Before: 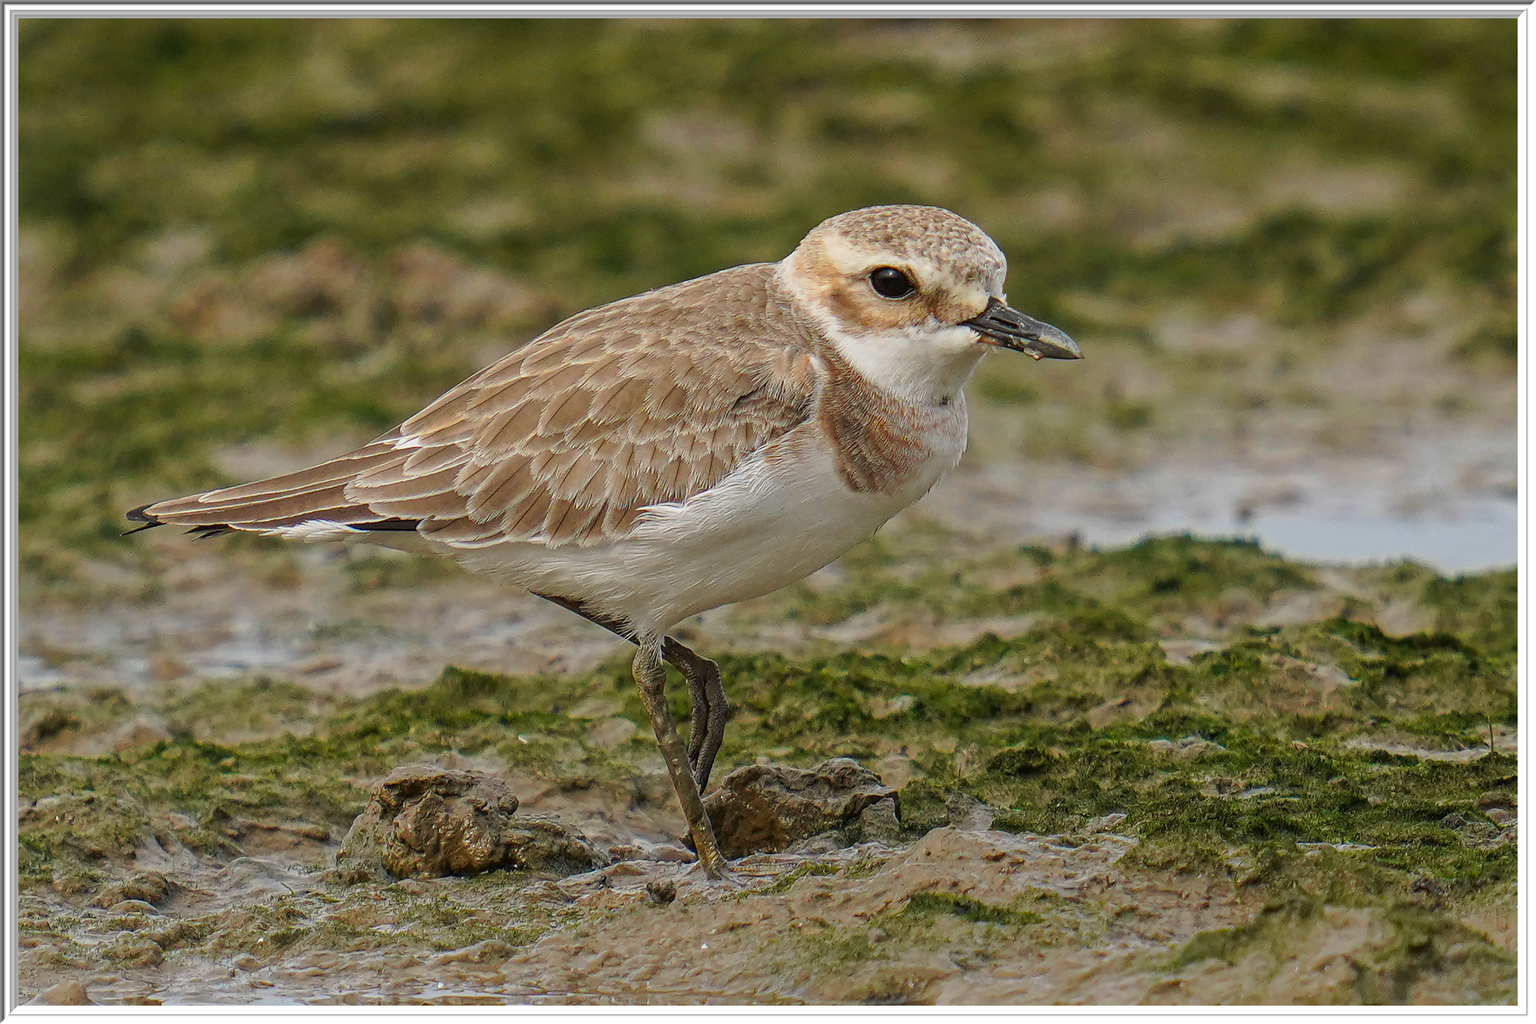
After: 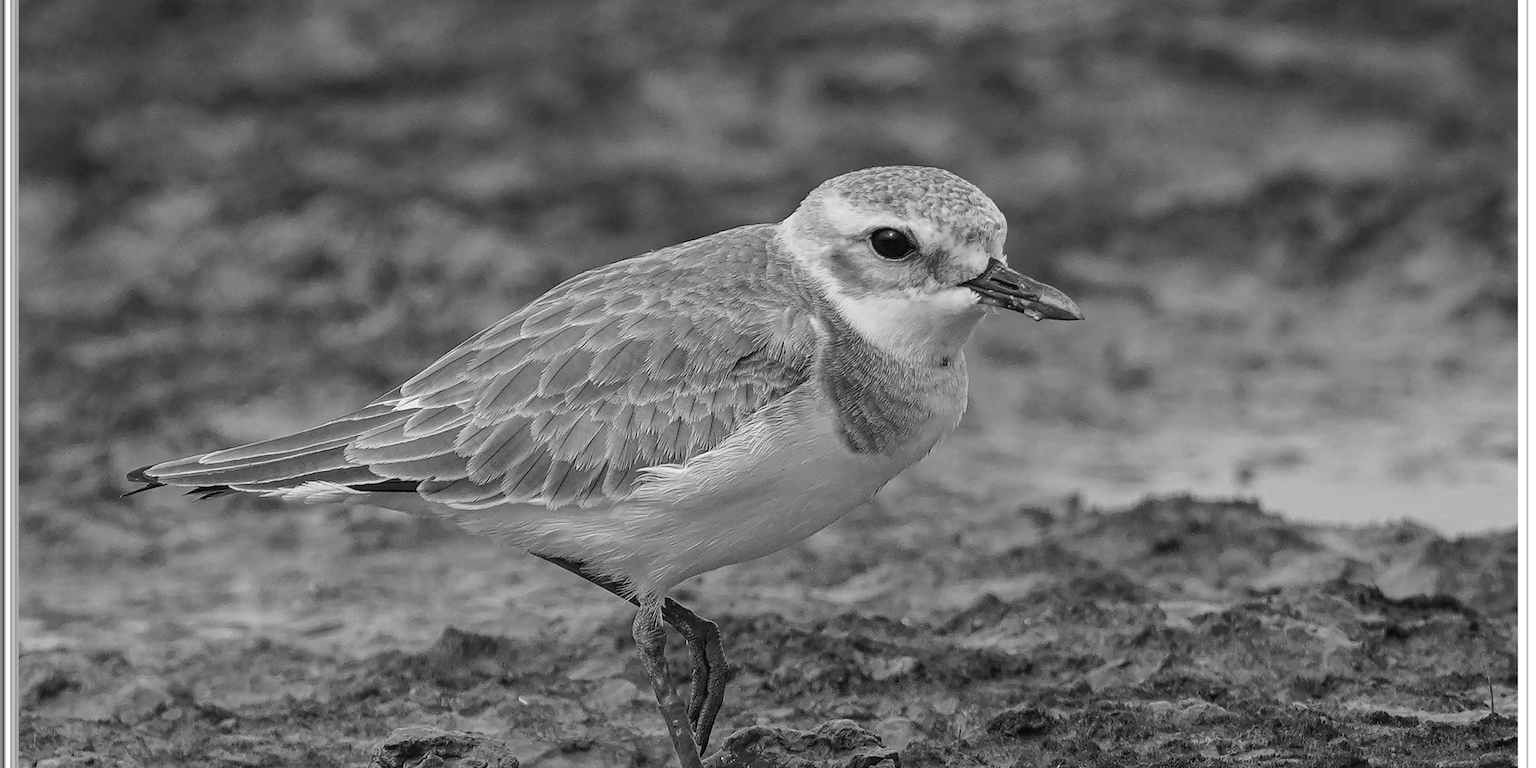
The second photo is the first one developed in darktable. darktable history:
crop: top 3.857%, bottom 21.132%
monochrome: on, module defaults
